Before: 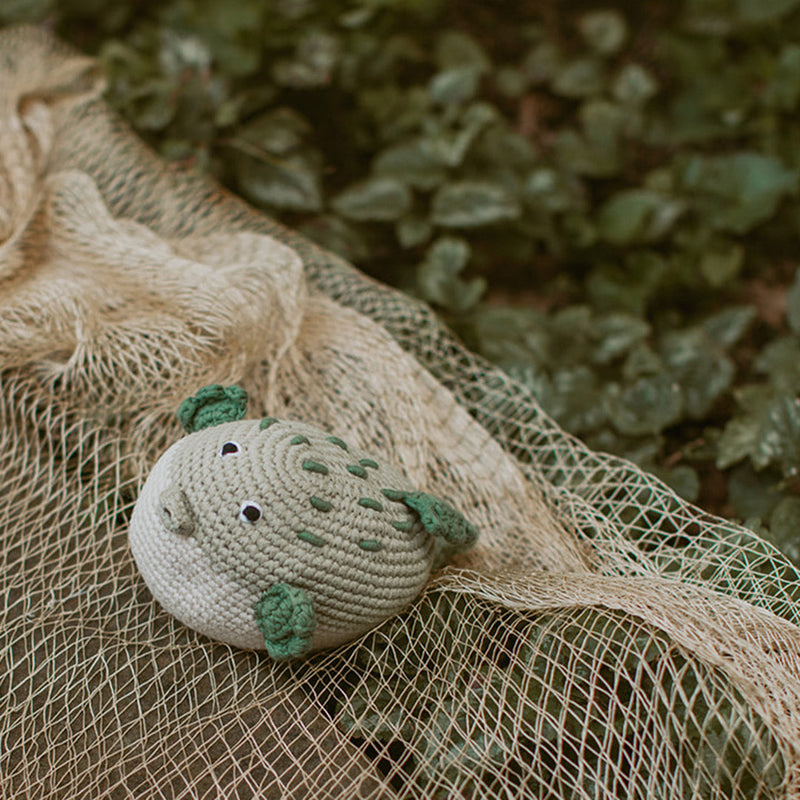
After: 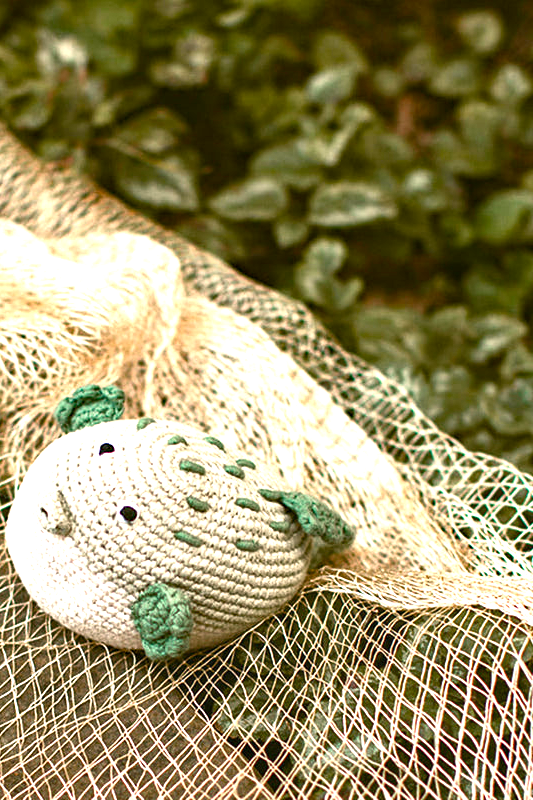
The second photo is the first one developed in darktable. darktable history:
exposure: black level correction -0.002, exposure 1.115 EV, compensate highlight preservation false
crop: left 15.419%, right 17.914%
color balance rgb: shadows lift › chroma 2%, shadows lift › hue 185.64°, power › luminance 1.48%, highlights gain › chroma 3%, highlights gain › hue 54.51°, global offset › luminance -0.4%, perceptual saturation grading › highlights -18.47%, perceptual saturation grading › mid-tones 6.62%, perceptual saturation grading › shadows 28.22%, perceptual brilliance grading › highlights 15.68%, perceptual brilliance grading › shadows -14.29%, global vibrance 25.96%, contrast 6.45%
haze removal: compatibility mode true, adaptive false
